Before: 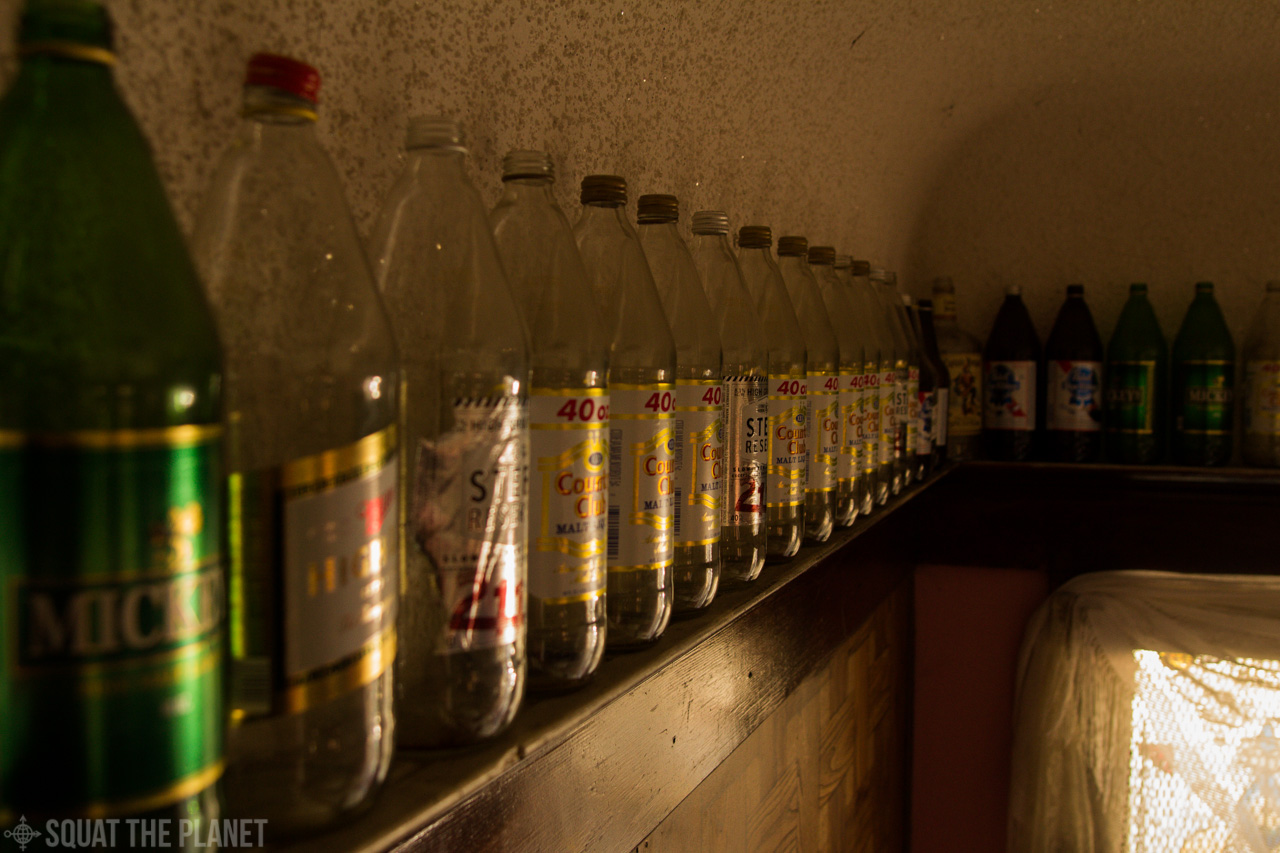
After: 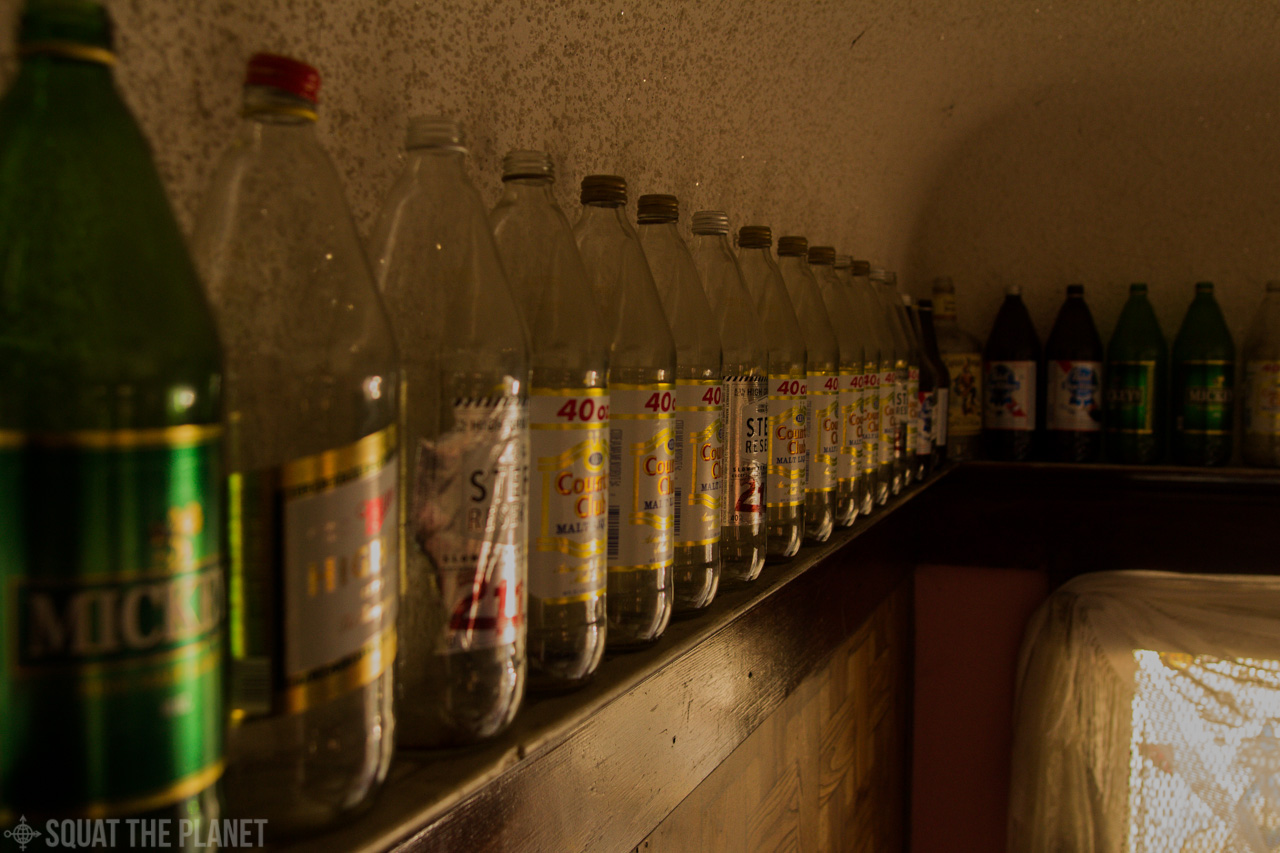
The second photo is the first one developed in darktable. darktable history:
tone equalizer: -8 EV -0.002 EV, -7 EV 0.005 EV, -6 EV -0.008 EV, -5 EV 0.007 EV, -4 EV -0.042 EV, -3 EV -0.233 EV, -2 EV -0.662 EV, -1 EV -0.983 EV, +0 EV -0.969 EV, smoothing diameter 2%, edges refinement/feathering 20, mask exposure compensation -1.57 EV, filter diffusion 5
exposure: compensate exposure bias true, compensate highlight preservation false
